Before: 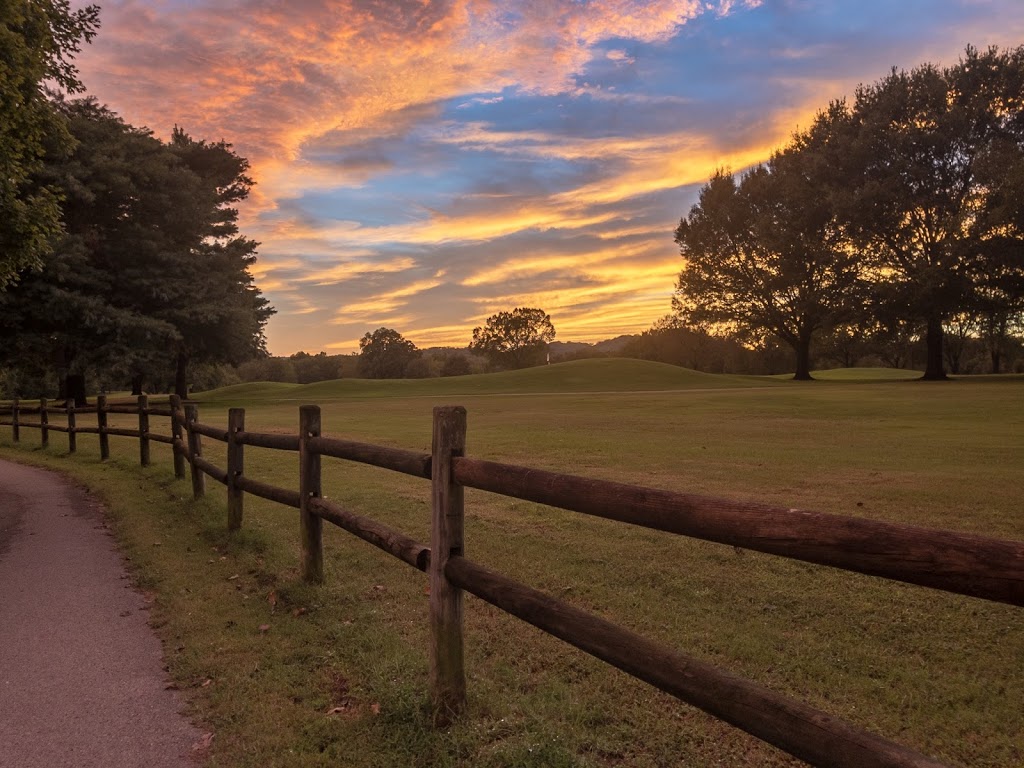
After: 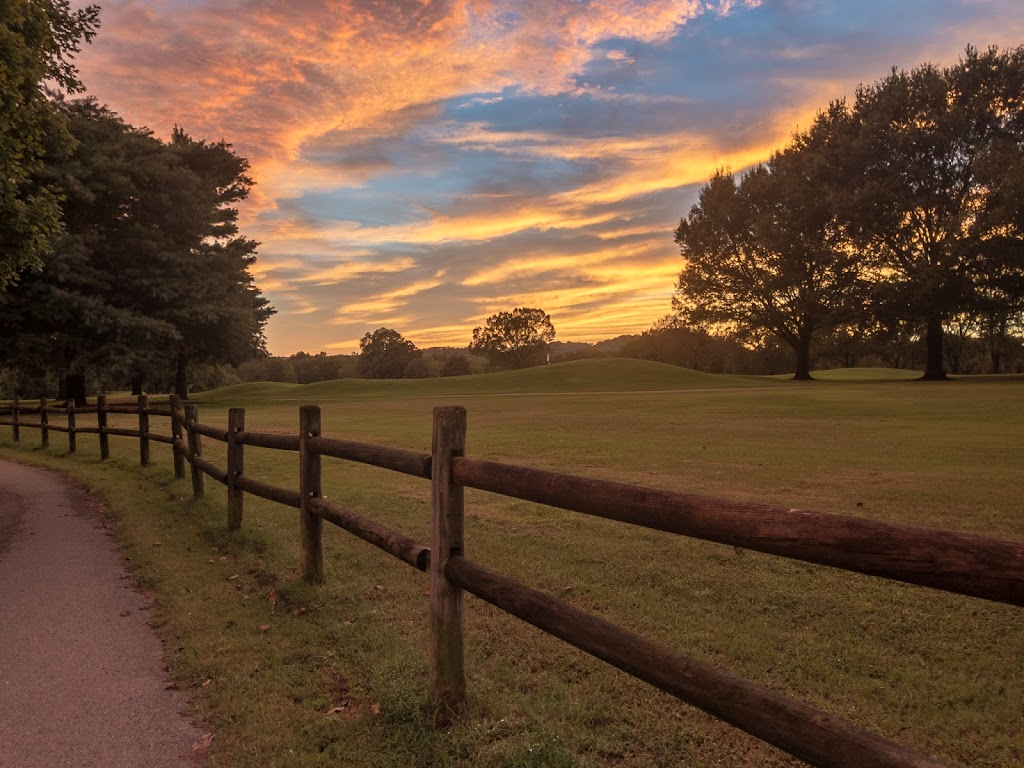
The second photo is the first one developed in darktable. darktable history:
color balance rgb: linear chroma grading › shadows -3%, linear chroma grading › highlights -4%
white balance: red 1.029, blue 0.92
